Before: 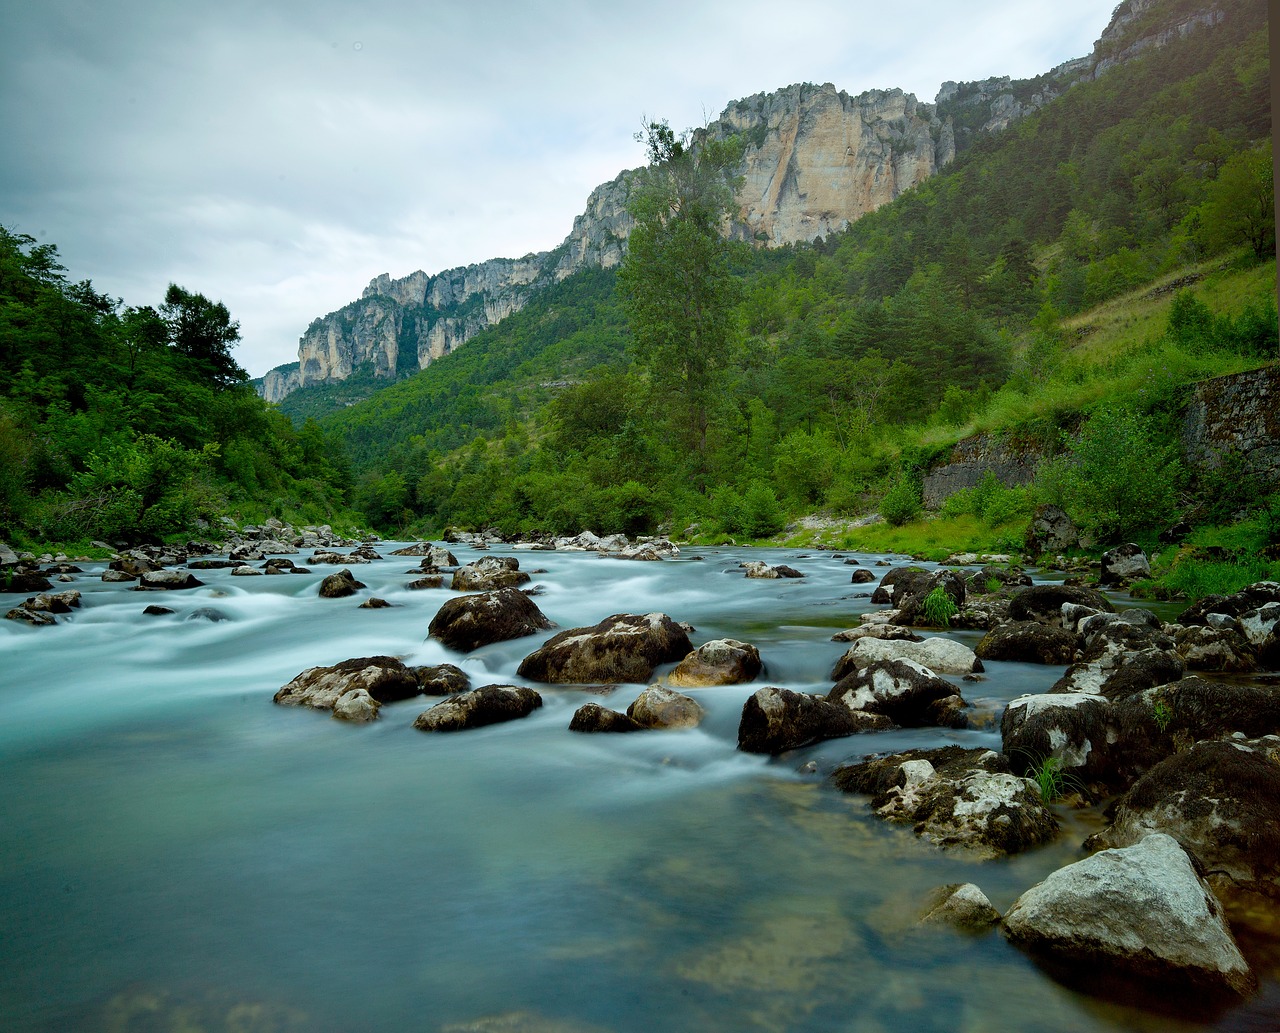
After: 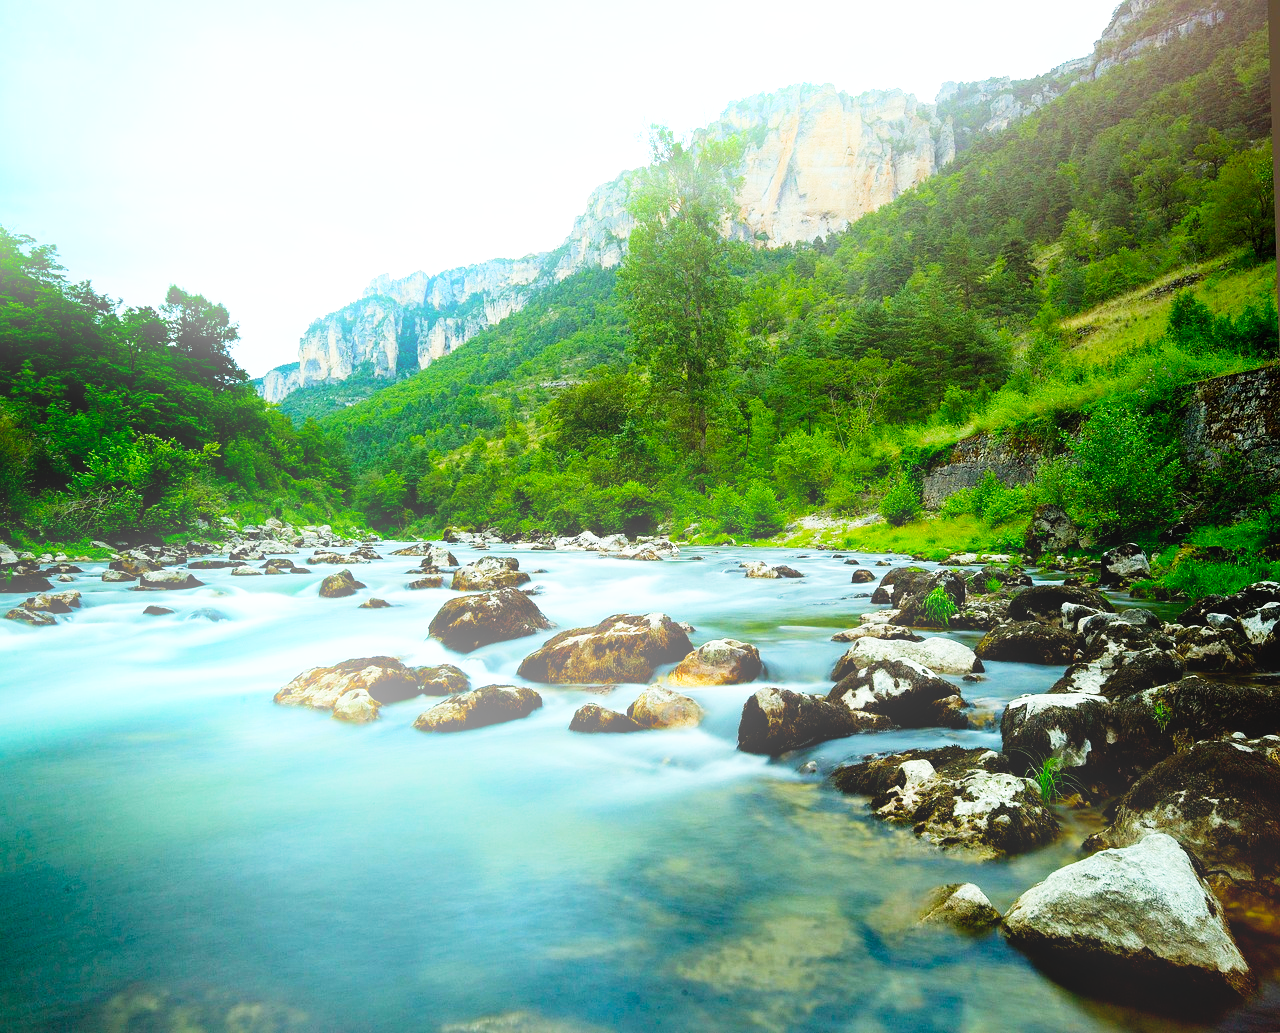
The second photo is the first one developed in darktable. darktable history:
base curve: curves: ch0 [(0, 0) (0.007, 0.004) (0.027, 0.03) (0.046, 0.07) (0.207, 0.54) (0.442, 0.872) (0.673, 0.972) (1, 1)], preserve colors none
bloom: on, module defaults
